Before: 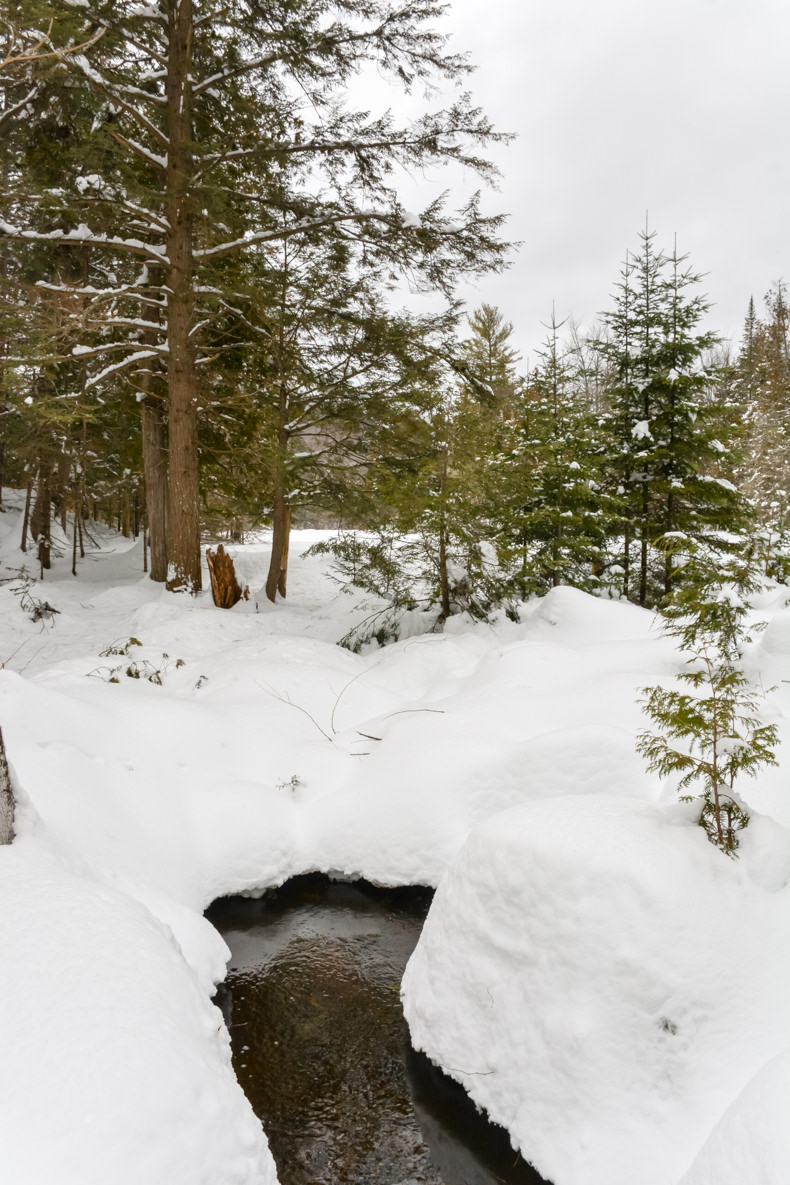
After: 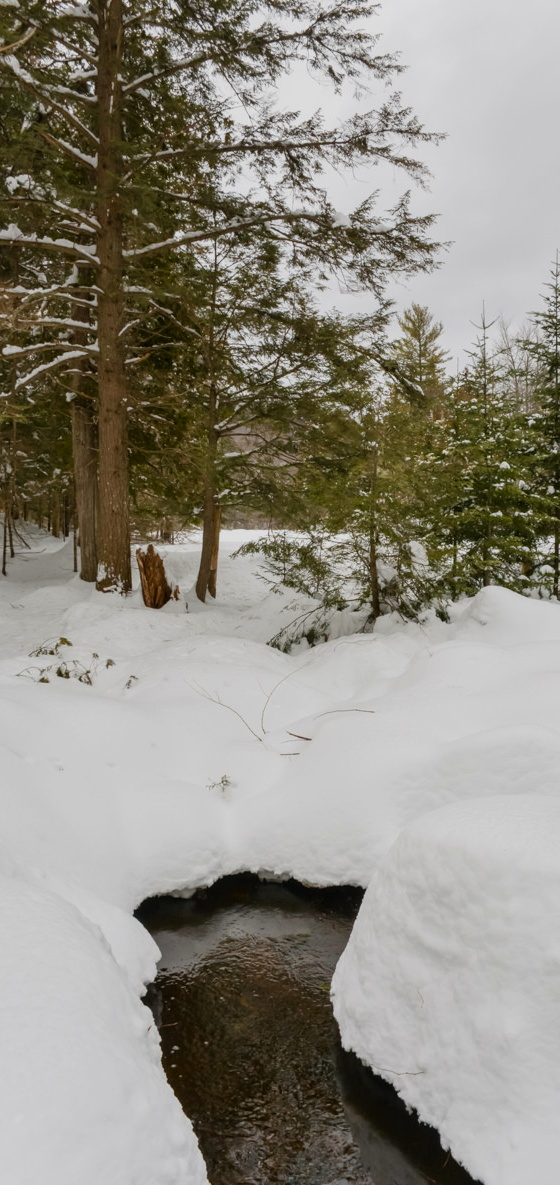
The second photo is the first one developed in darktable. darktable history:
velvia: on, module defaults
exposure: exposure -0.46 EV, compensate highlight preservation false
crop and rotate: left 8.935%, right 20.115%
